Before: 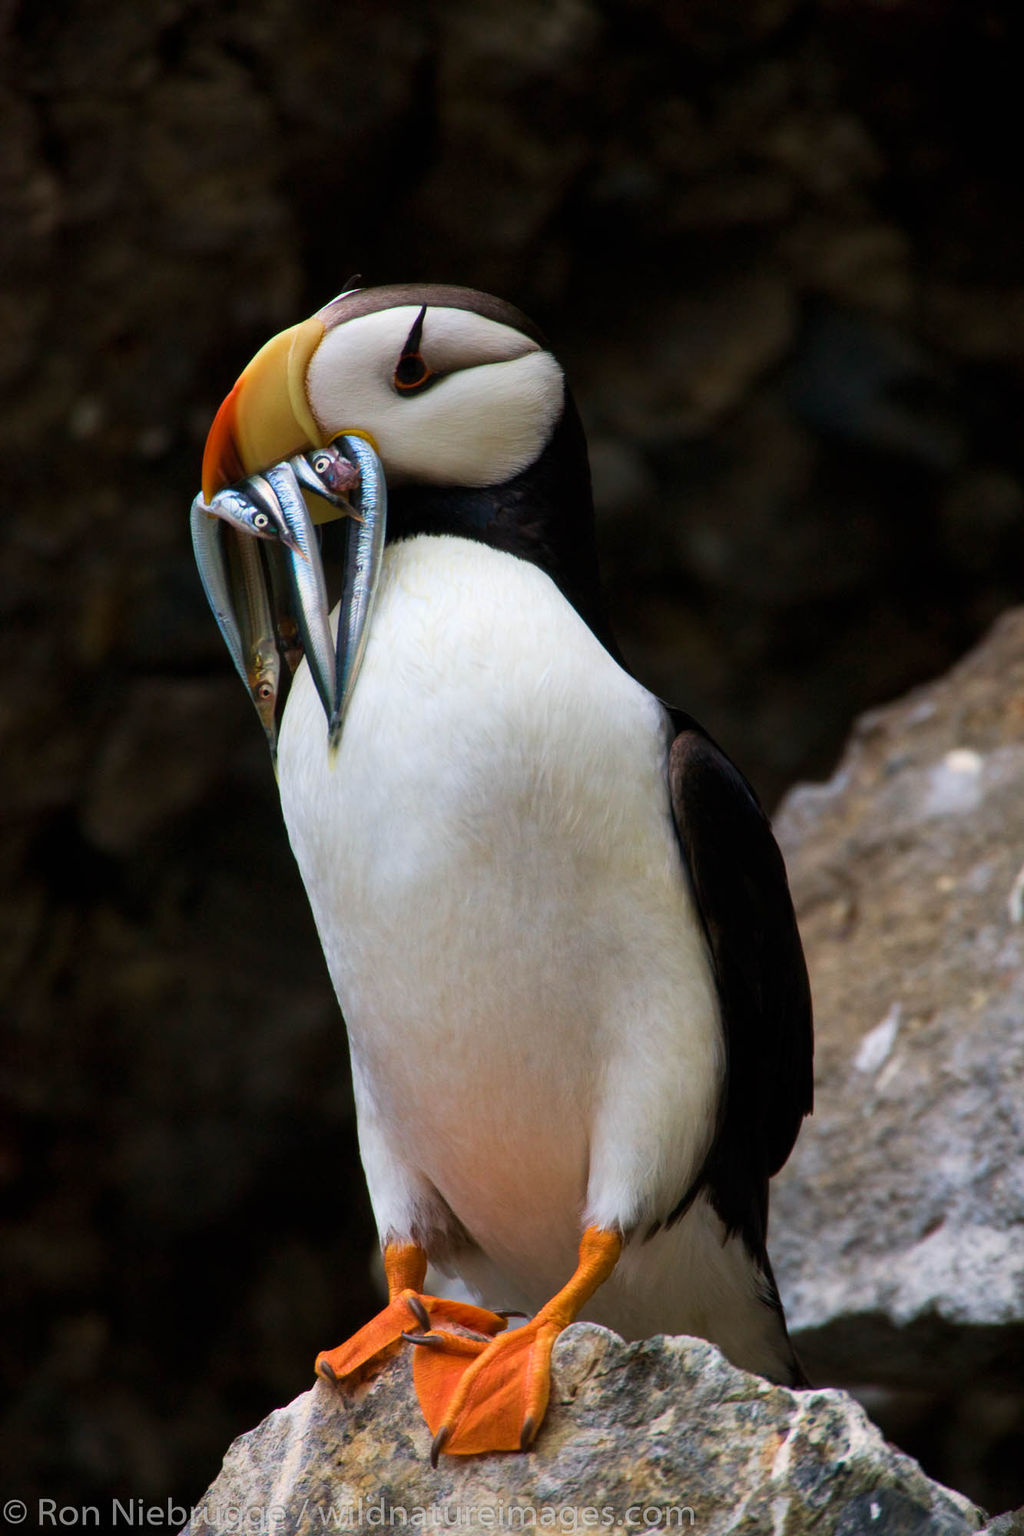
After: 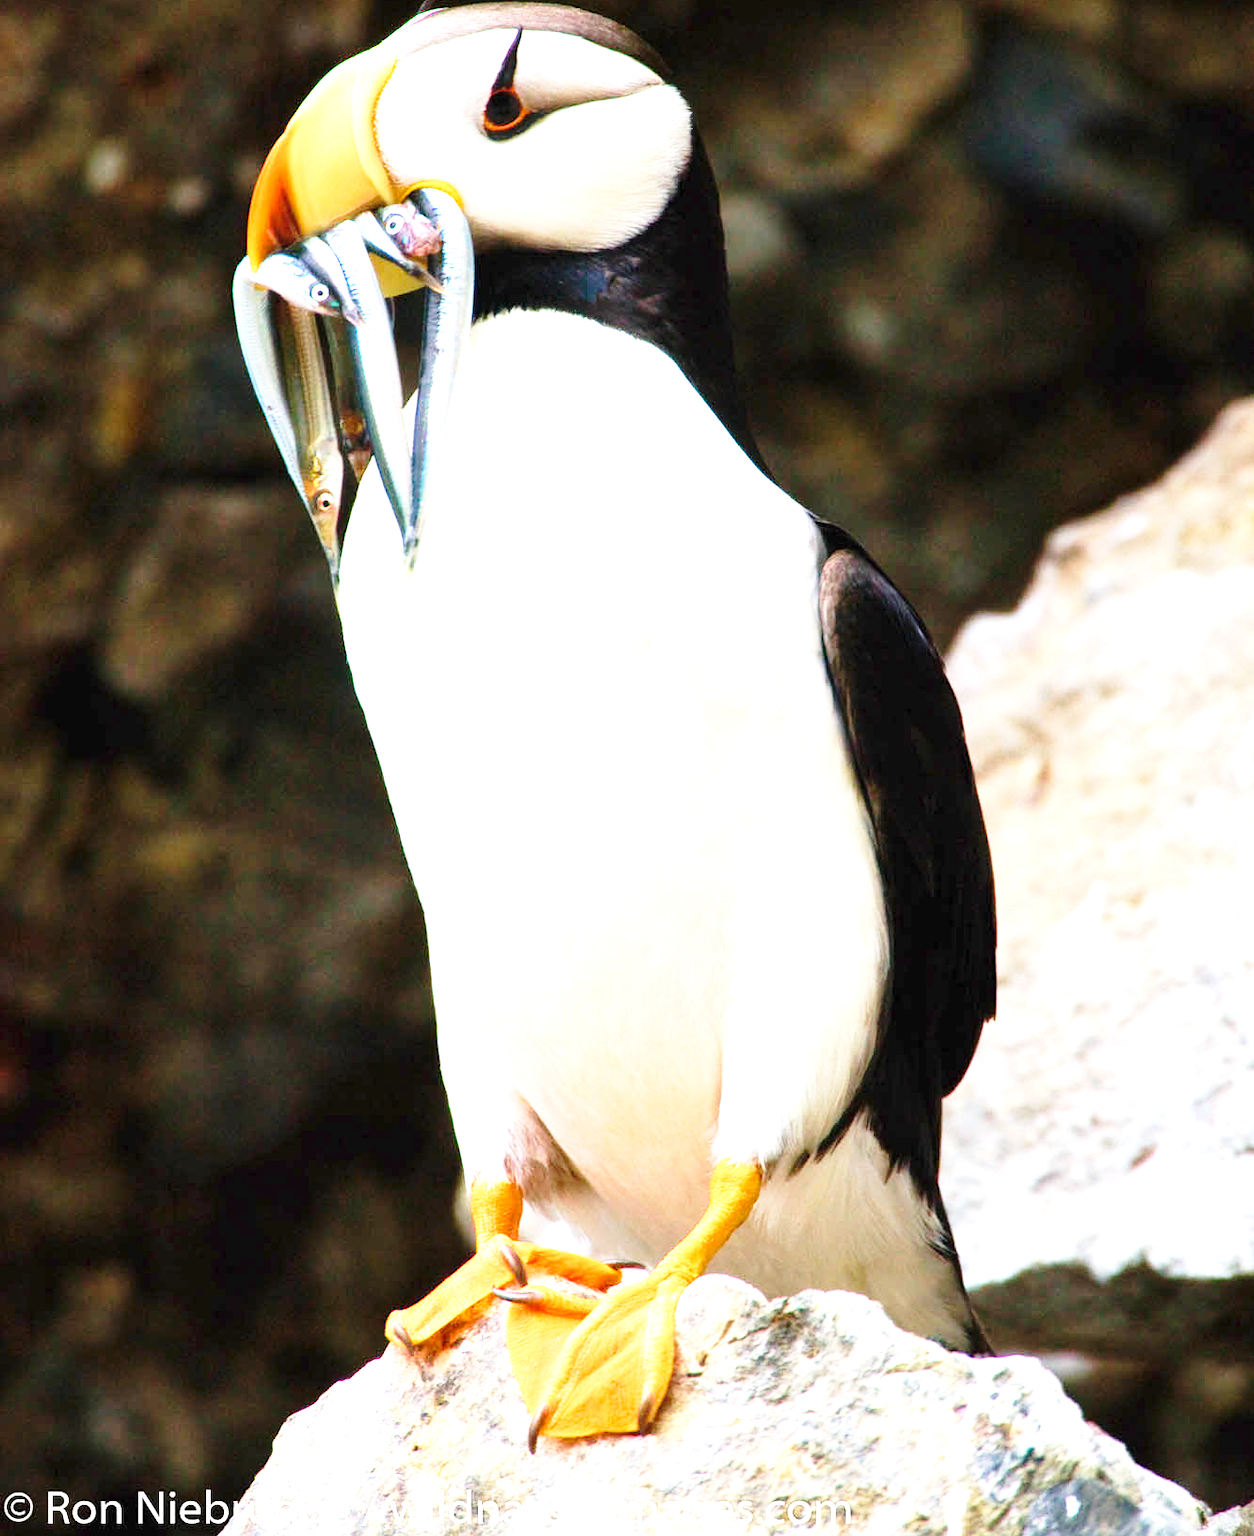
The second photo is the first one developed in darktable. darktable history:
base curve: curves: ch0 [(0, 0) (0.028, 0.03) (0.121, 0.232) (0.46, 0.748) (0.859, 0.968) (1, 1)], preserve colors none
exposure: black level correction 0, exposure 2.35 EV, compensate highlight preservation false
crop and rotate: top 18.358%
